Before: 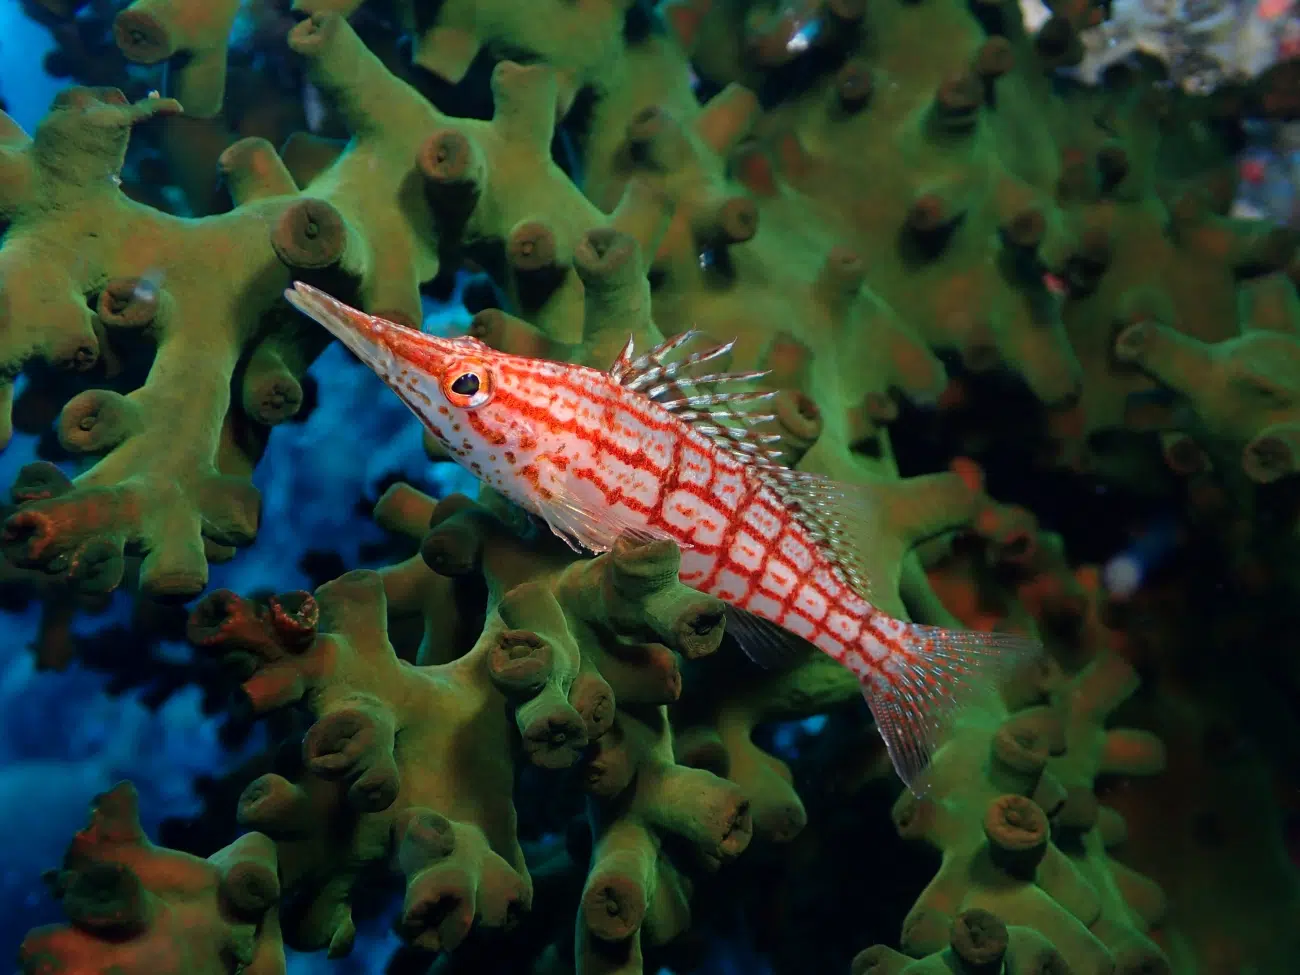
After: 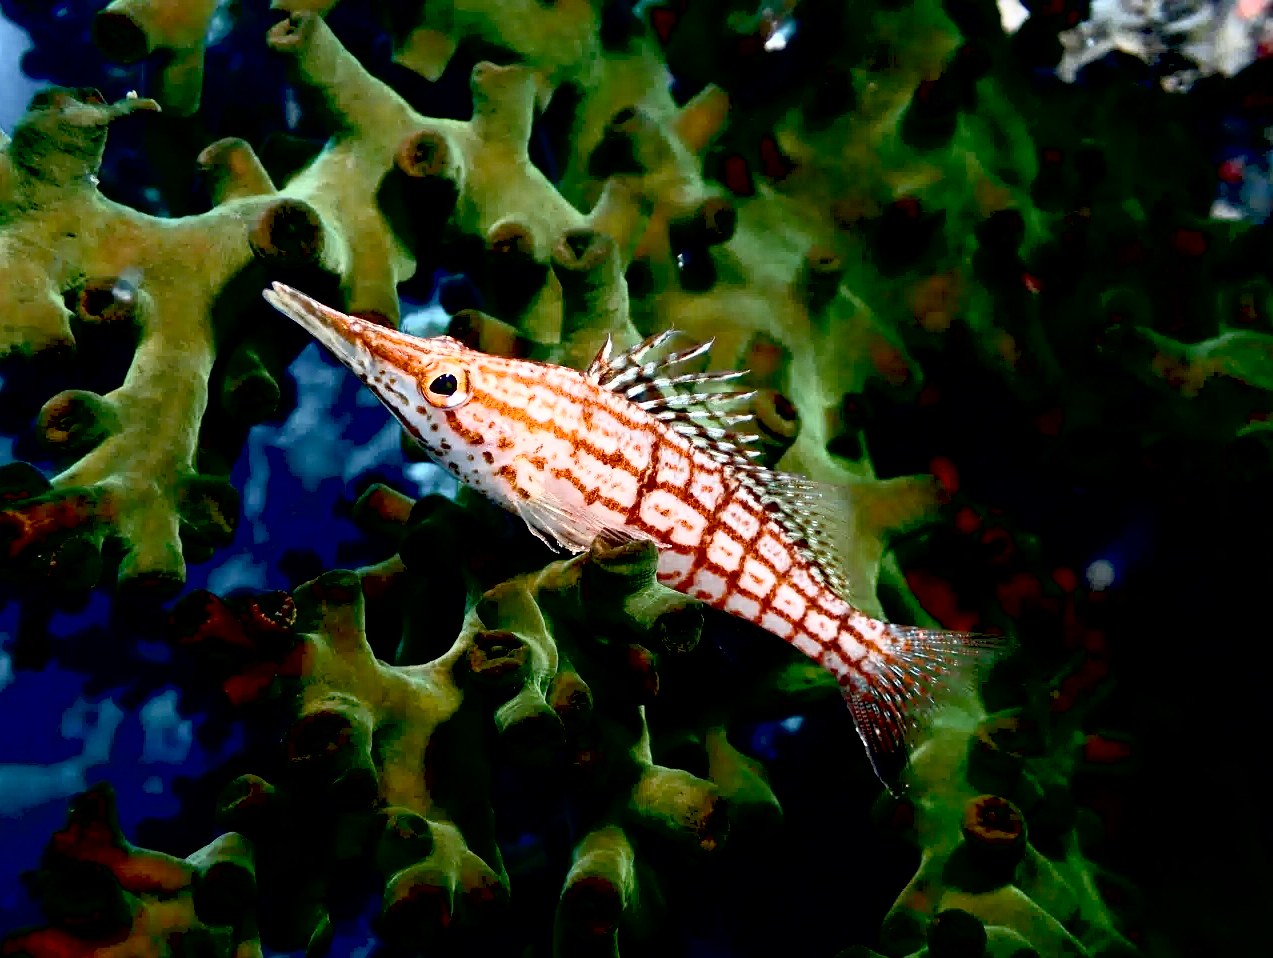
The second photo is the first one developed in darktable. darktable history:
crop: left 1.741%, right 0.28%, bottom 1.673%
local contrast: highlights 102%, shadows 100%, detail 120%, midtone range 0.2
exposure: black level correction 0.047, exposure 0.013 EV, compensate exposure bias true, compensate highlight preservation false
contrast brightness saturation: contrast 0.574, brightness 0.565, saturation -0.328
